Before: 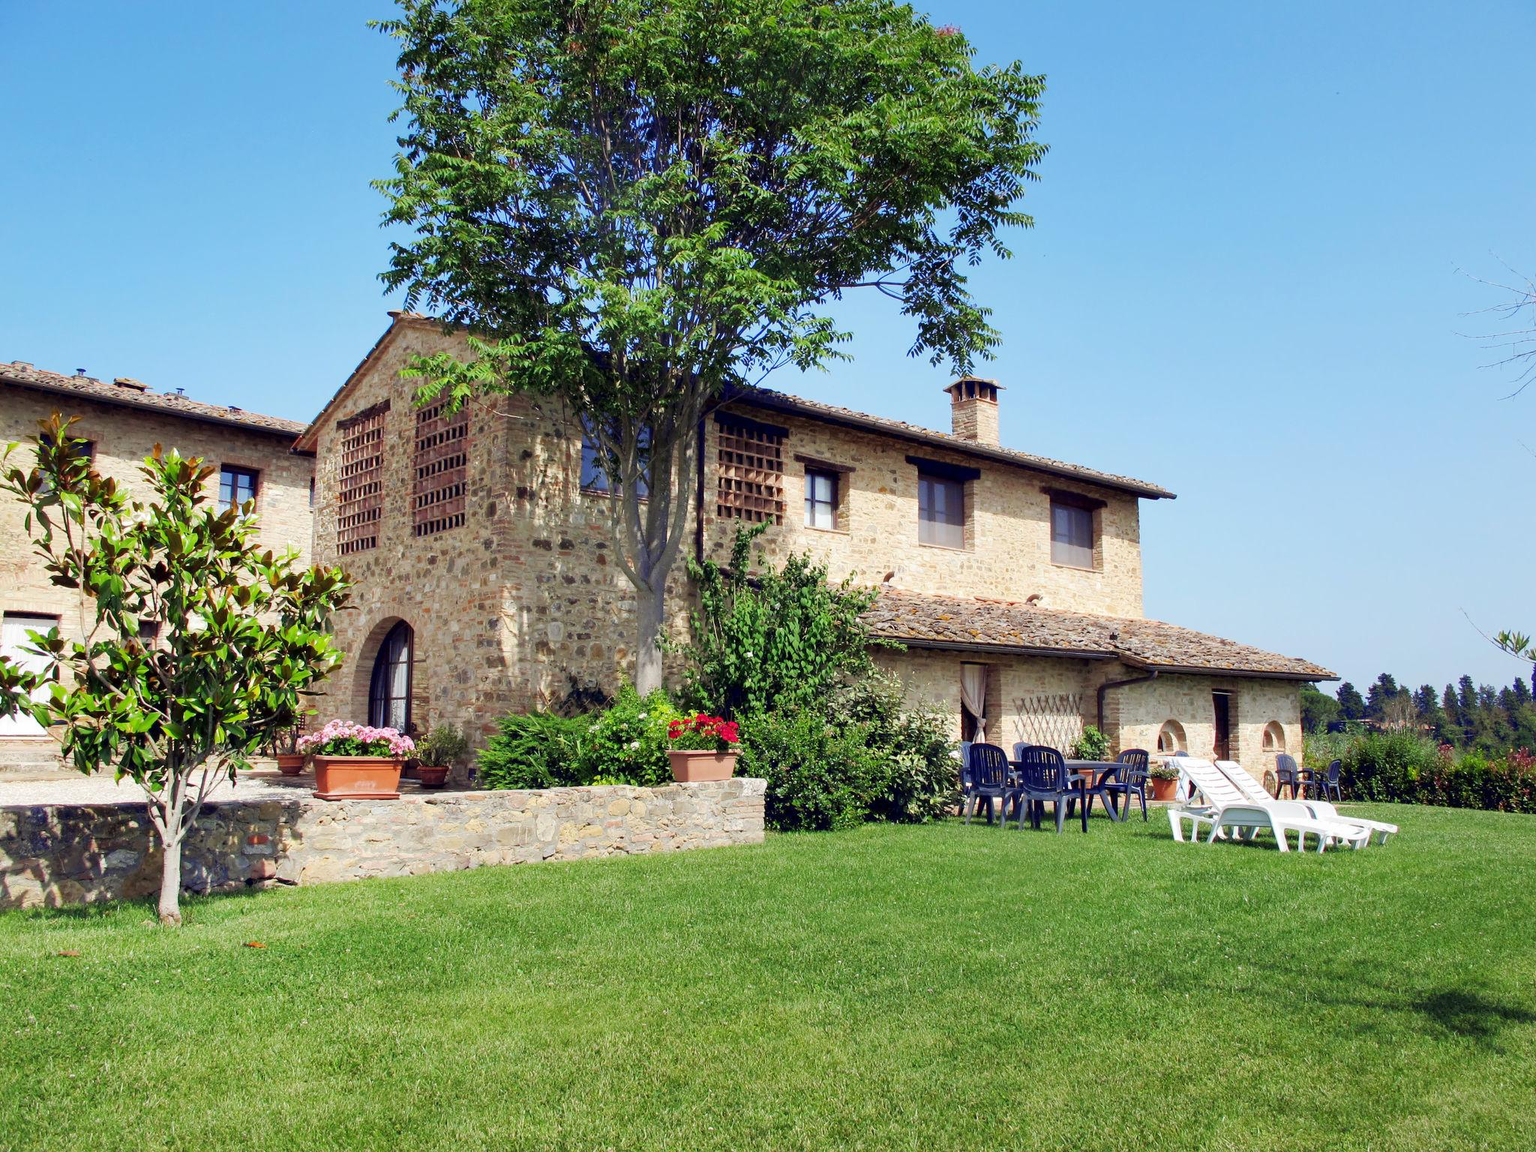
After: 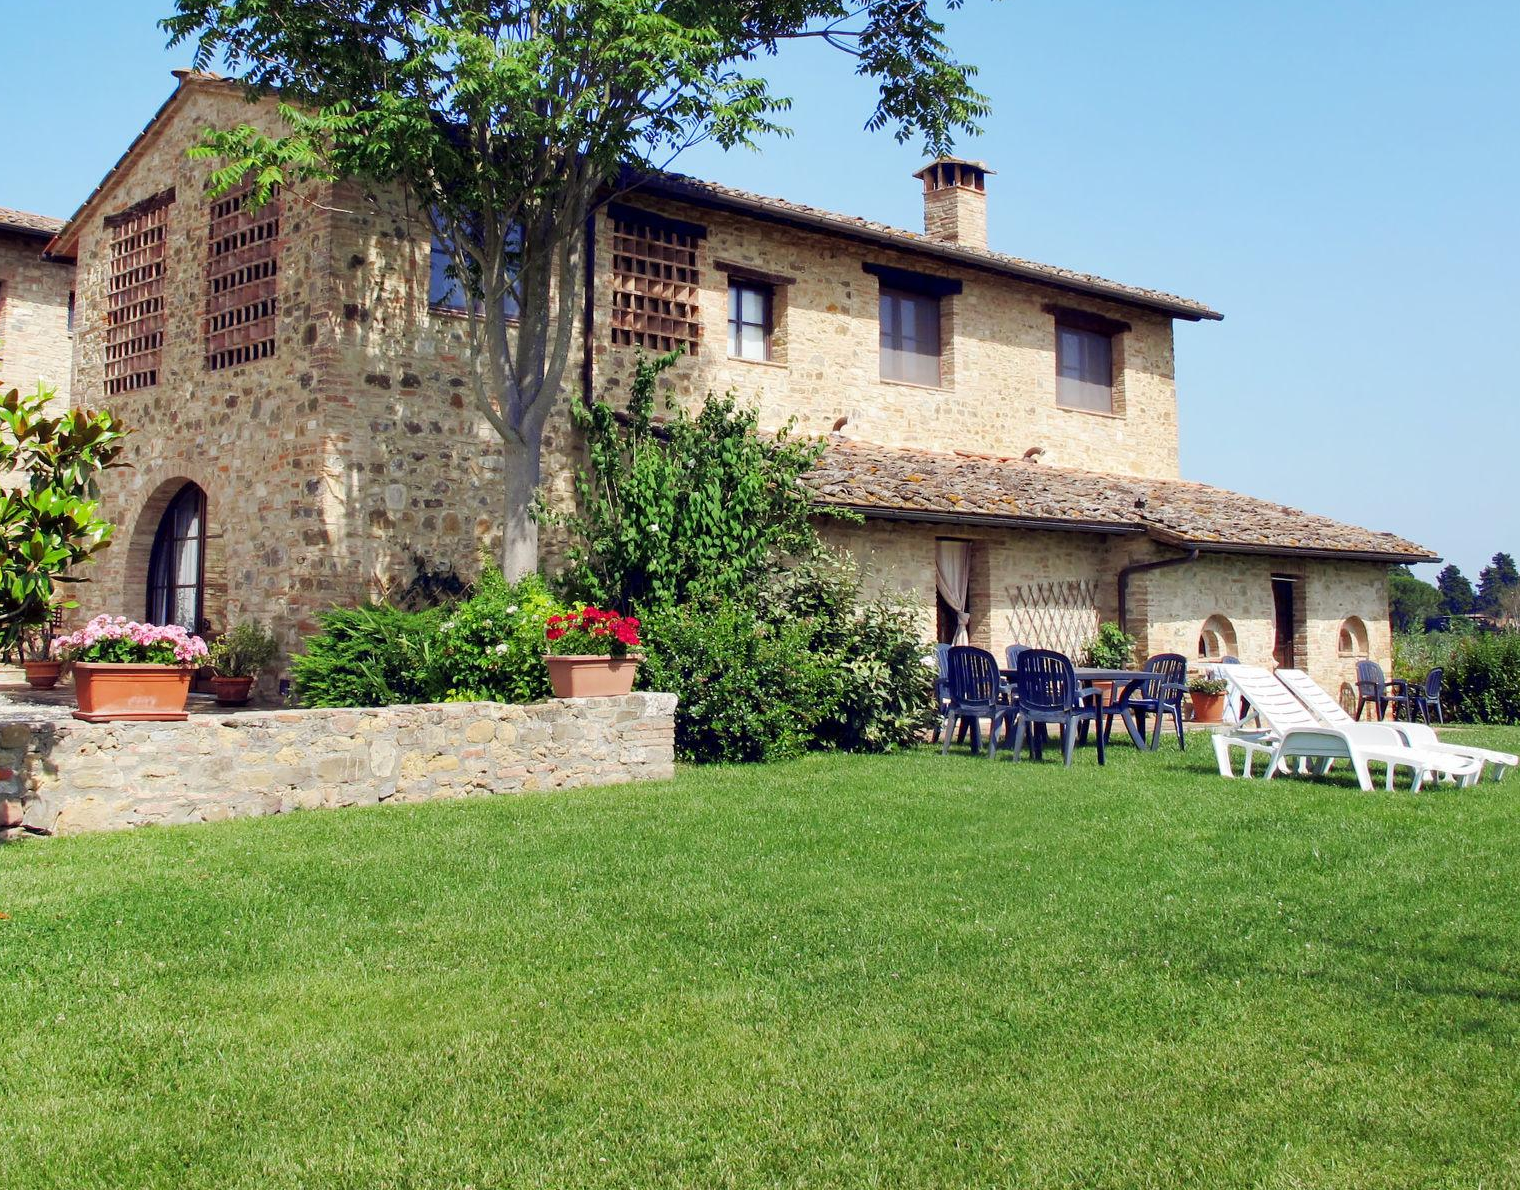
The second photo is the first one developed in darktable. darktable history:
crop: left 16.858%, top 22.518%, right 8.882%
